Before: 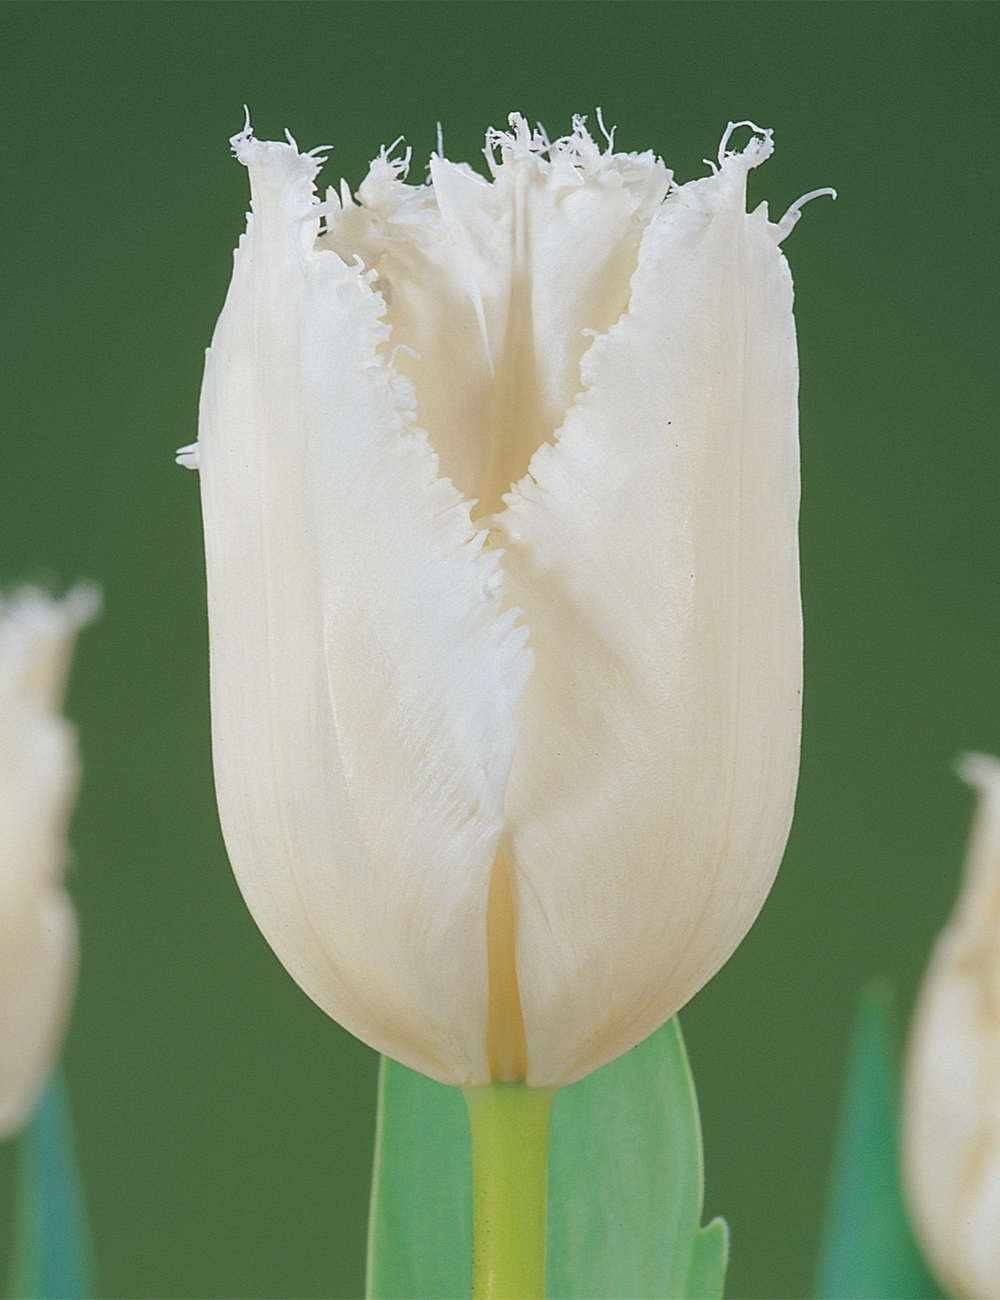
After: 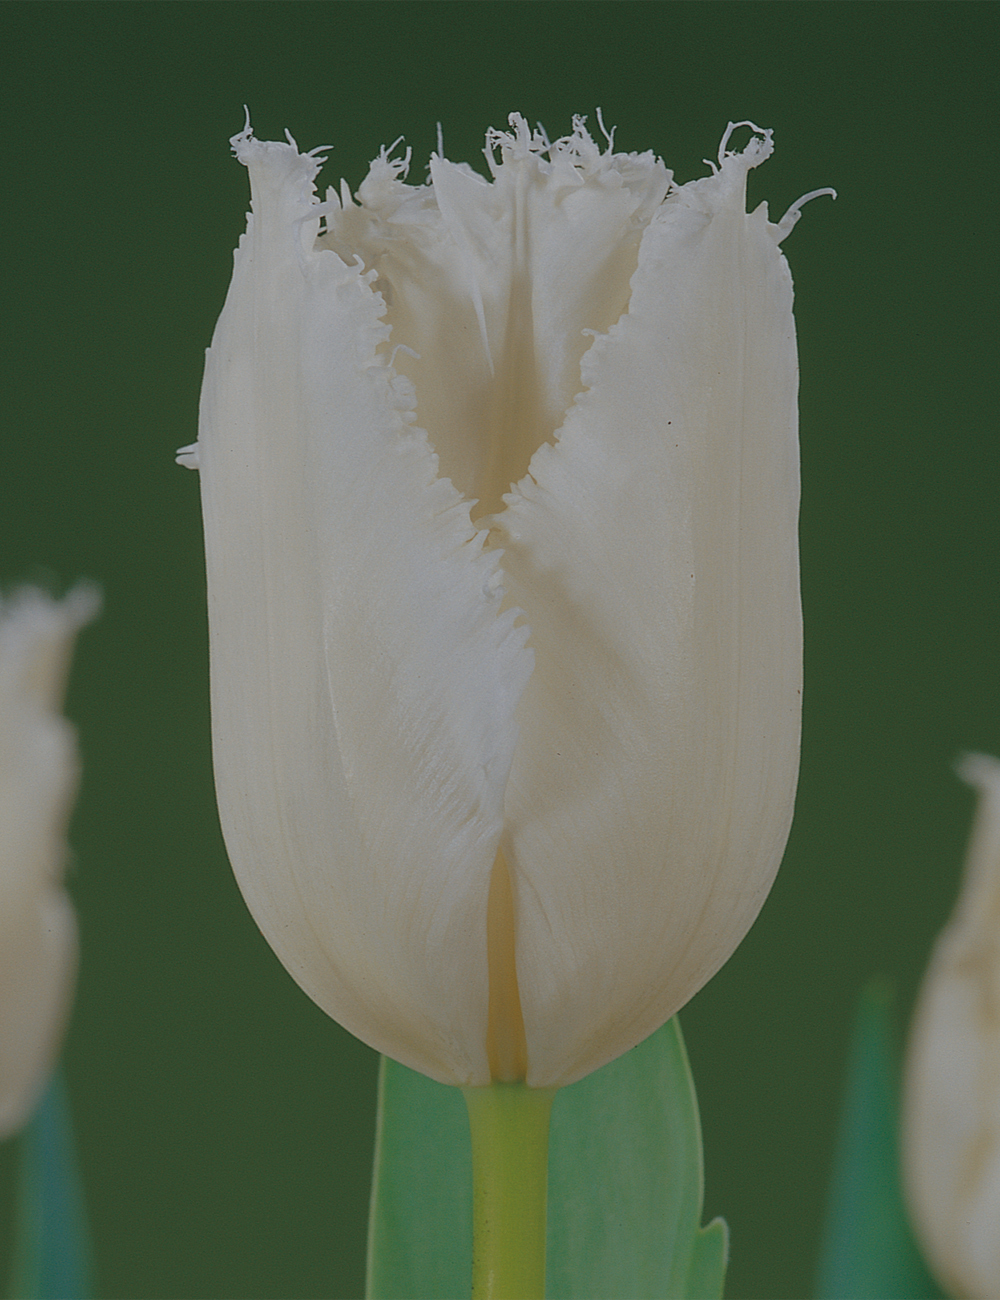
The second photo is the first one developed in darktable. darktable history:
color balance: on, module defaults
exposure: exposure -0.492 EV
